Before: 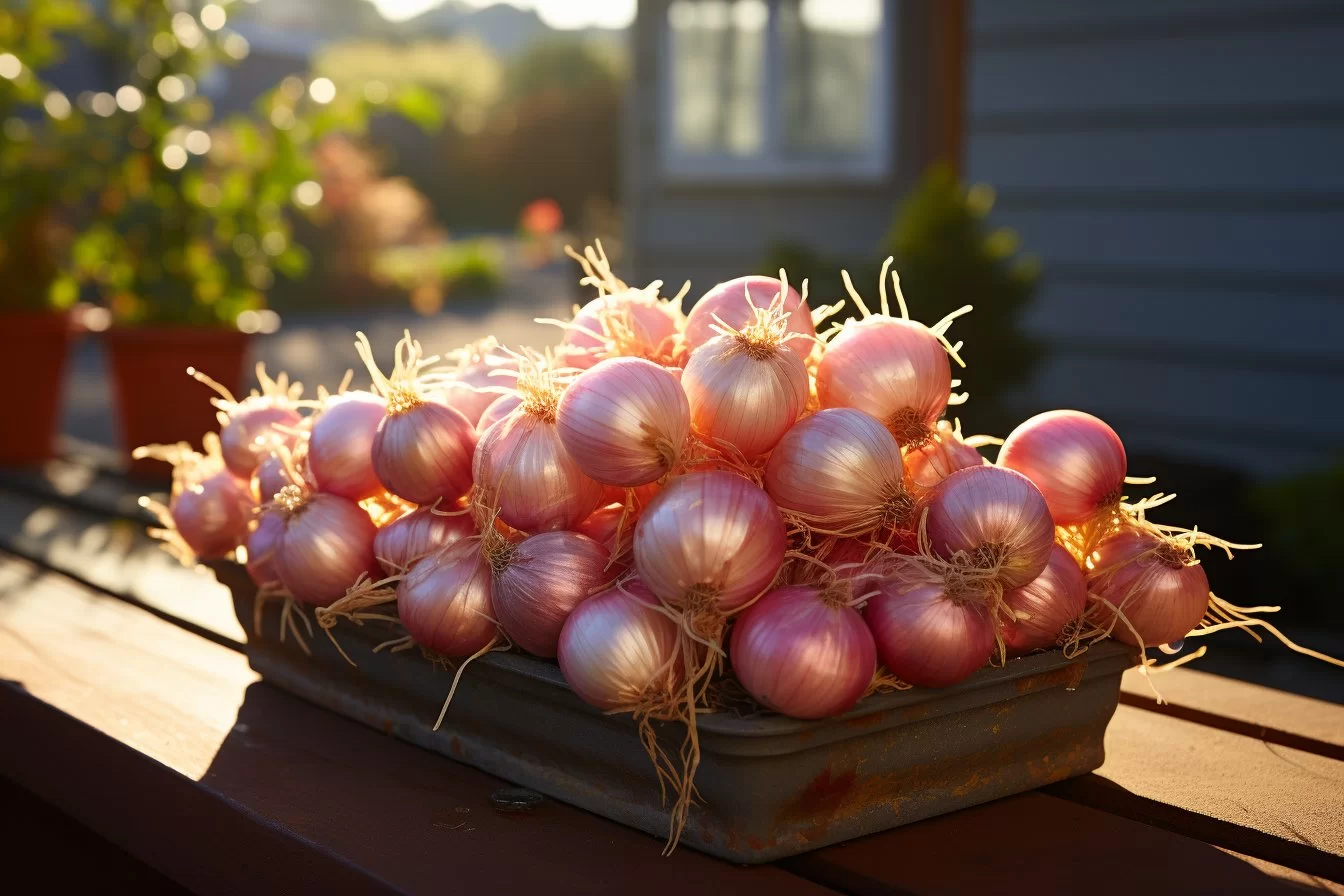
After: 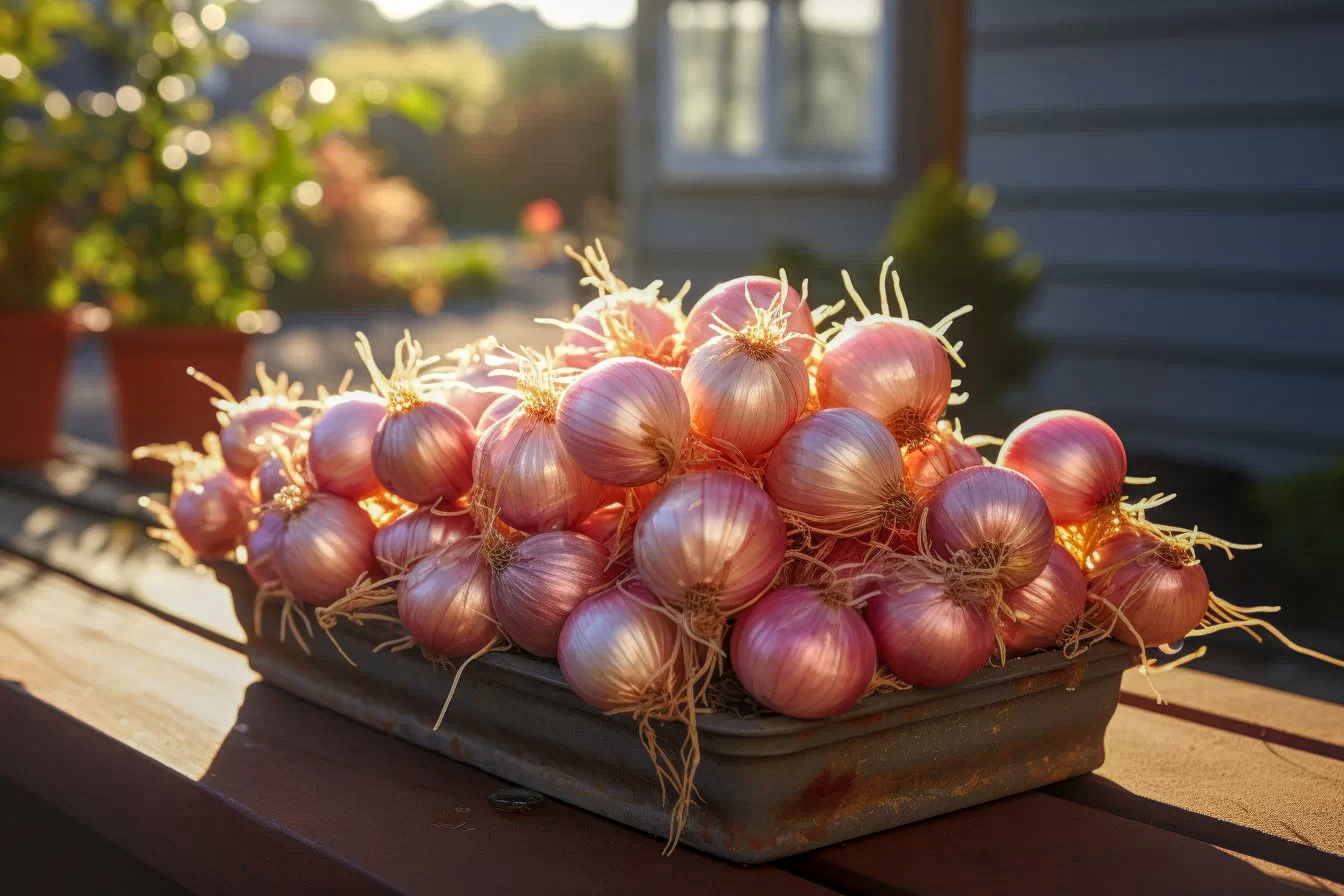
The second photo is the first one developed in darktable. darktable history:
local contrast: highlights 67%, shadows 32%, detail 167%, midtone range 0.2
